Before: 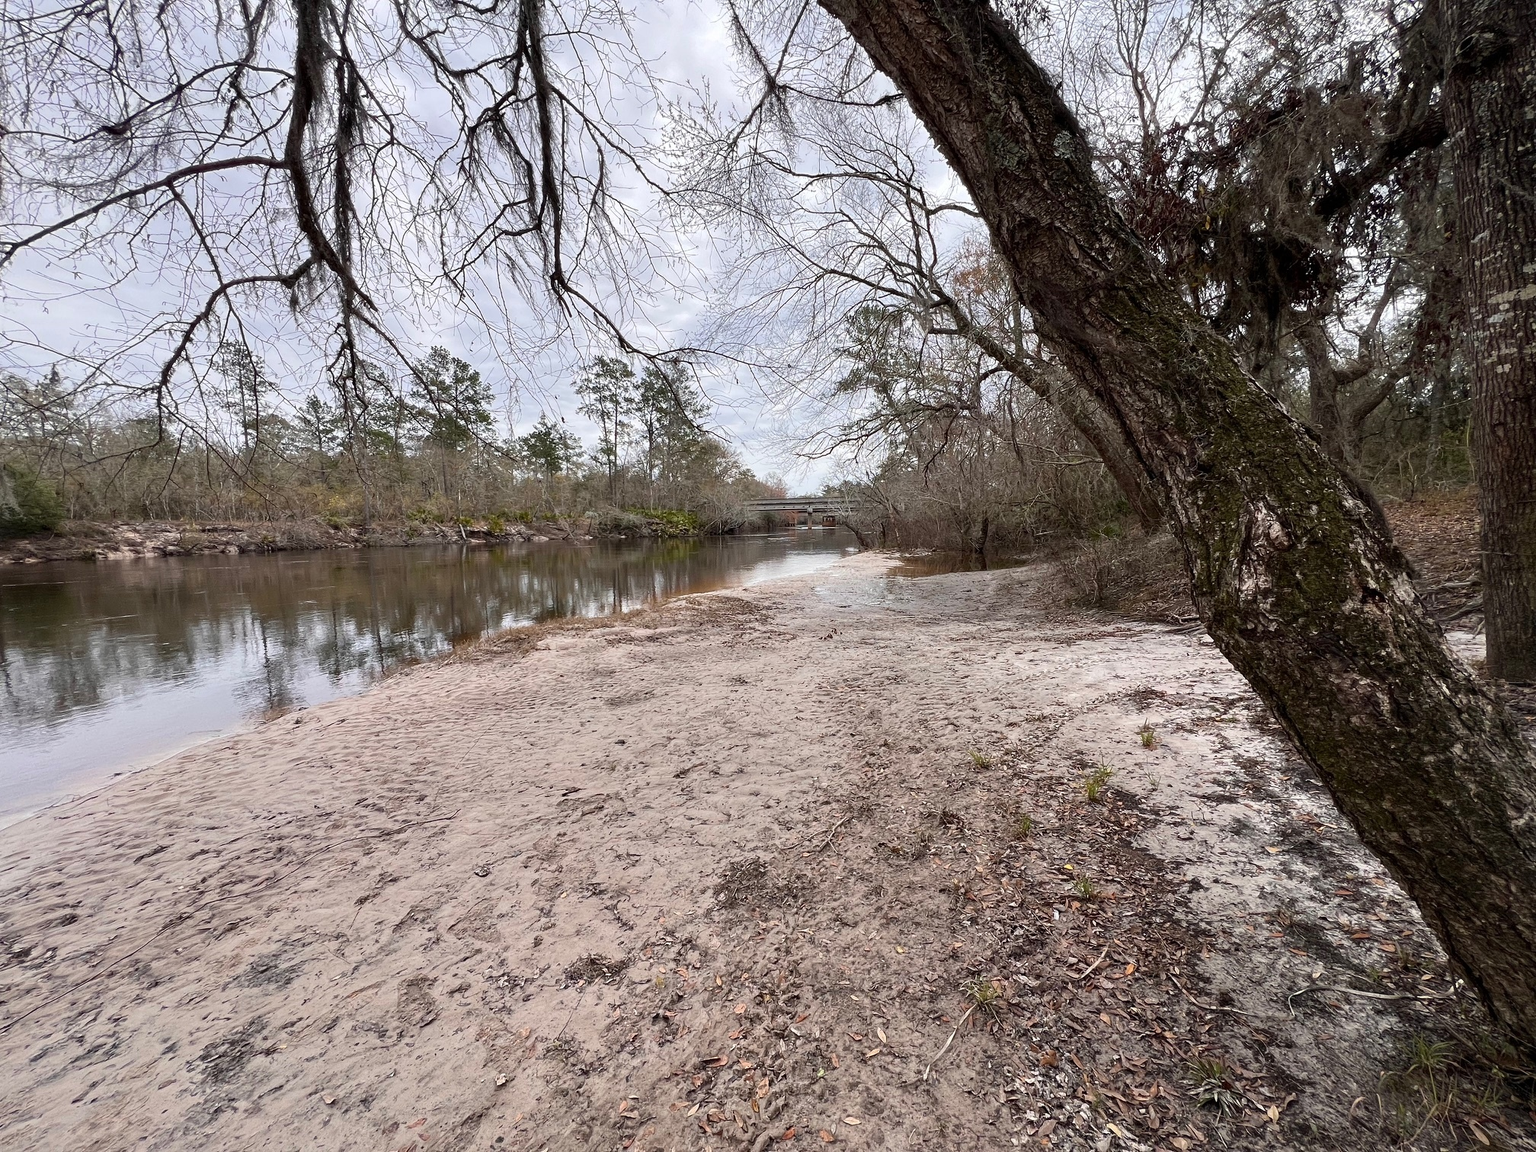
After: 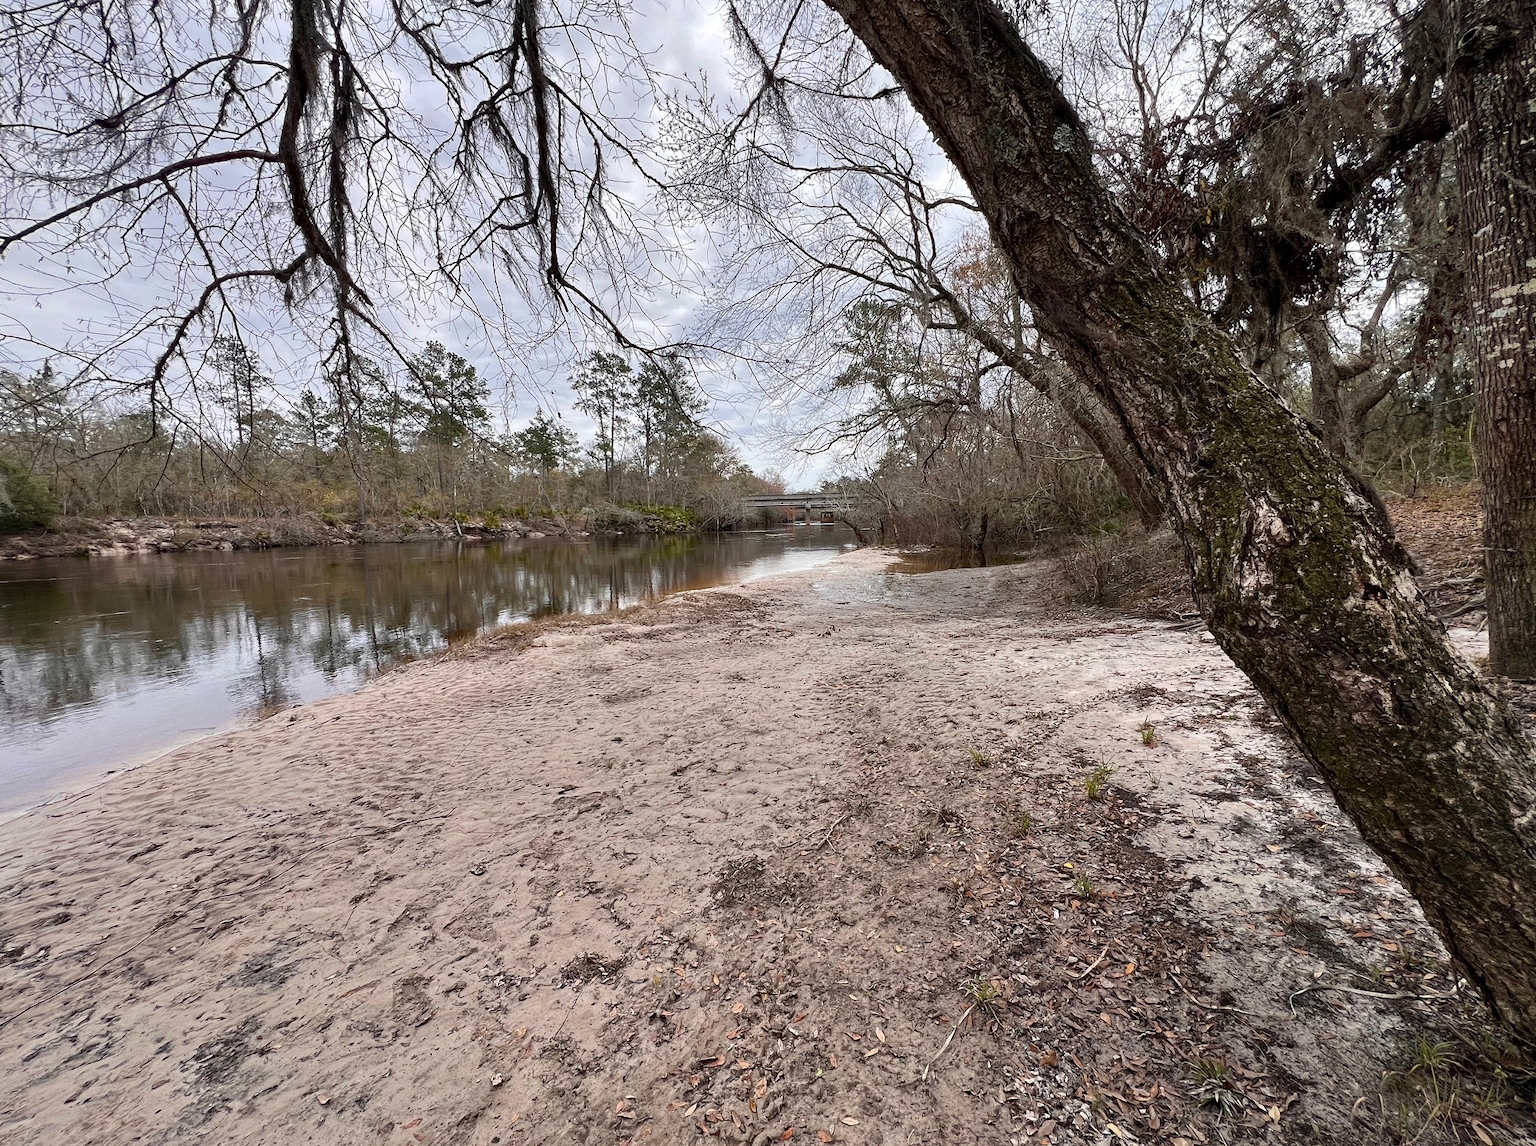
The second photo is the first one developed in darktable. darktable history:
shadows and highlights: radius 133.83, highlights color adjustment 0.784%, soften with gaussian
crop: left 0.497%, top 0.693%, right 0.186%, bottom 0.419%
haze removal: compatibility mode true, adaptive false
tone equalizer: on, module defaults
